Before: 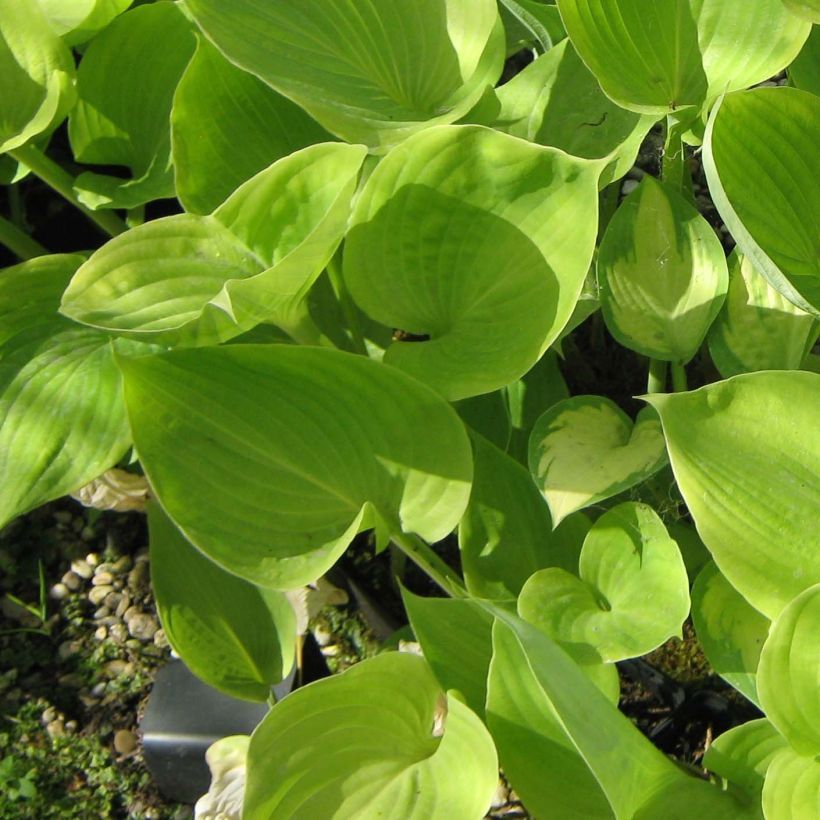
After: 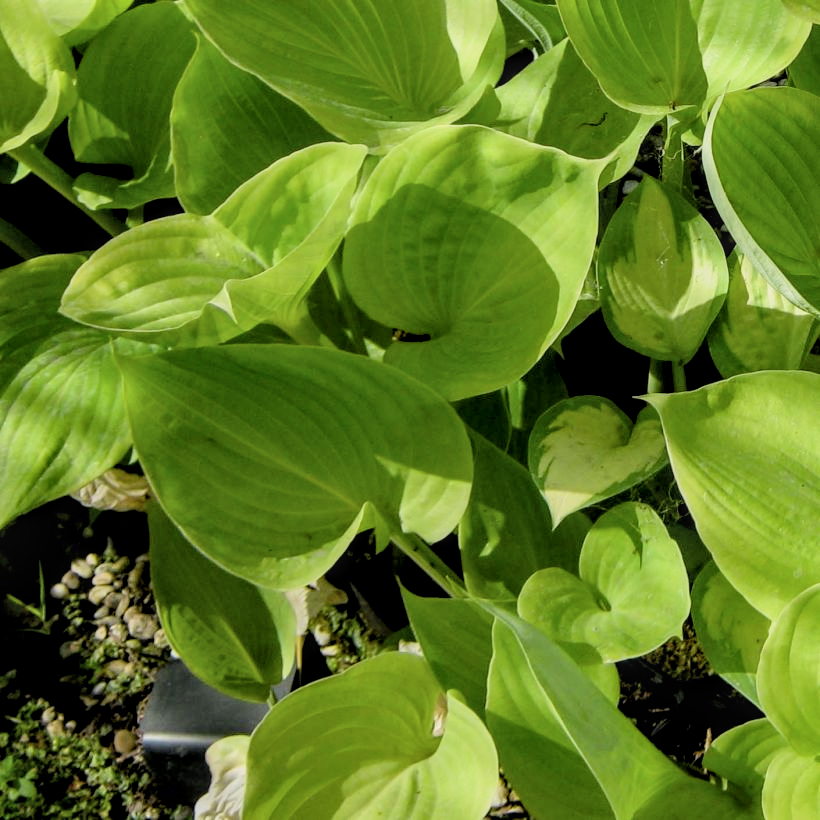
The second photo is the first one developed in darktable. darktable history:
filmic rgb: black relative exposure -7.99 EV, white relative exposure 4.05 EV, hardness 4.2, latitude 49.62%, contrast 1.101
exposure: black level correction 0.018, exposure -0.007 EV, compensate exposure bias true, compensate highlight preservation false
contrast brightness saturation: saturation -0.087
local contrast: on, module defaults
